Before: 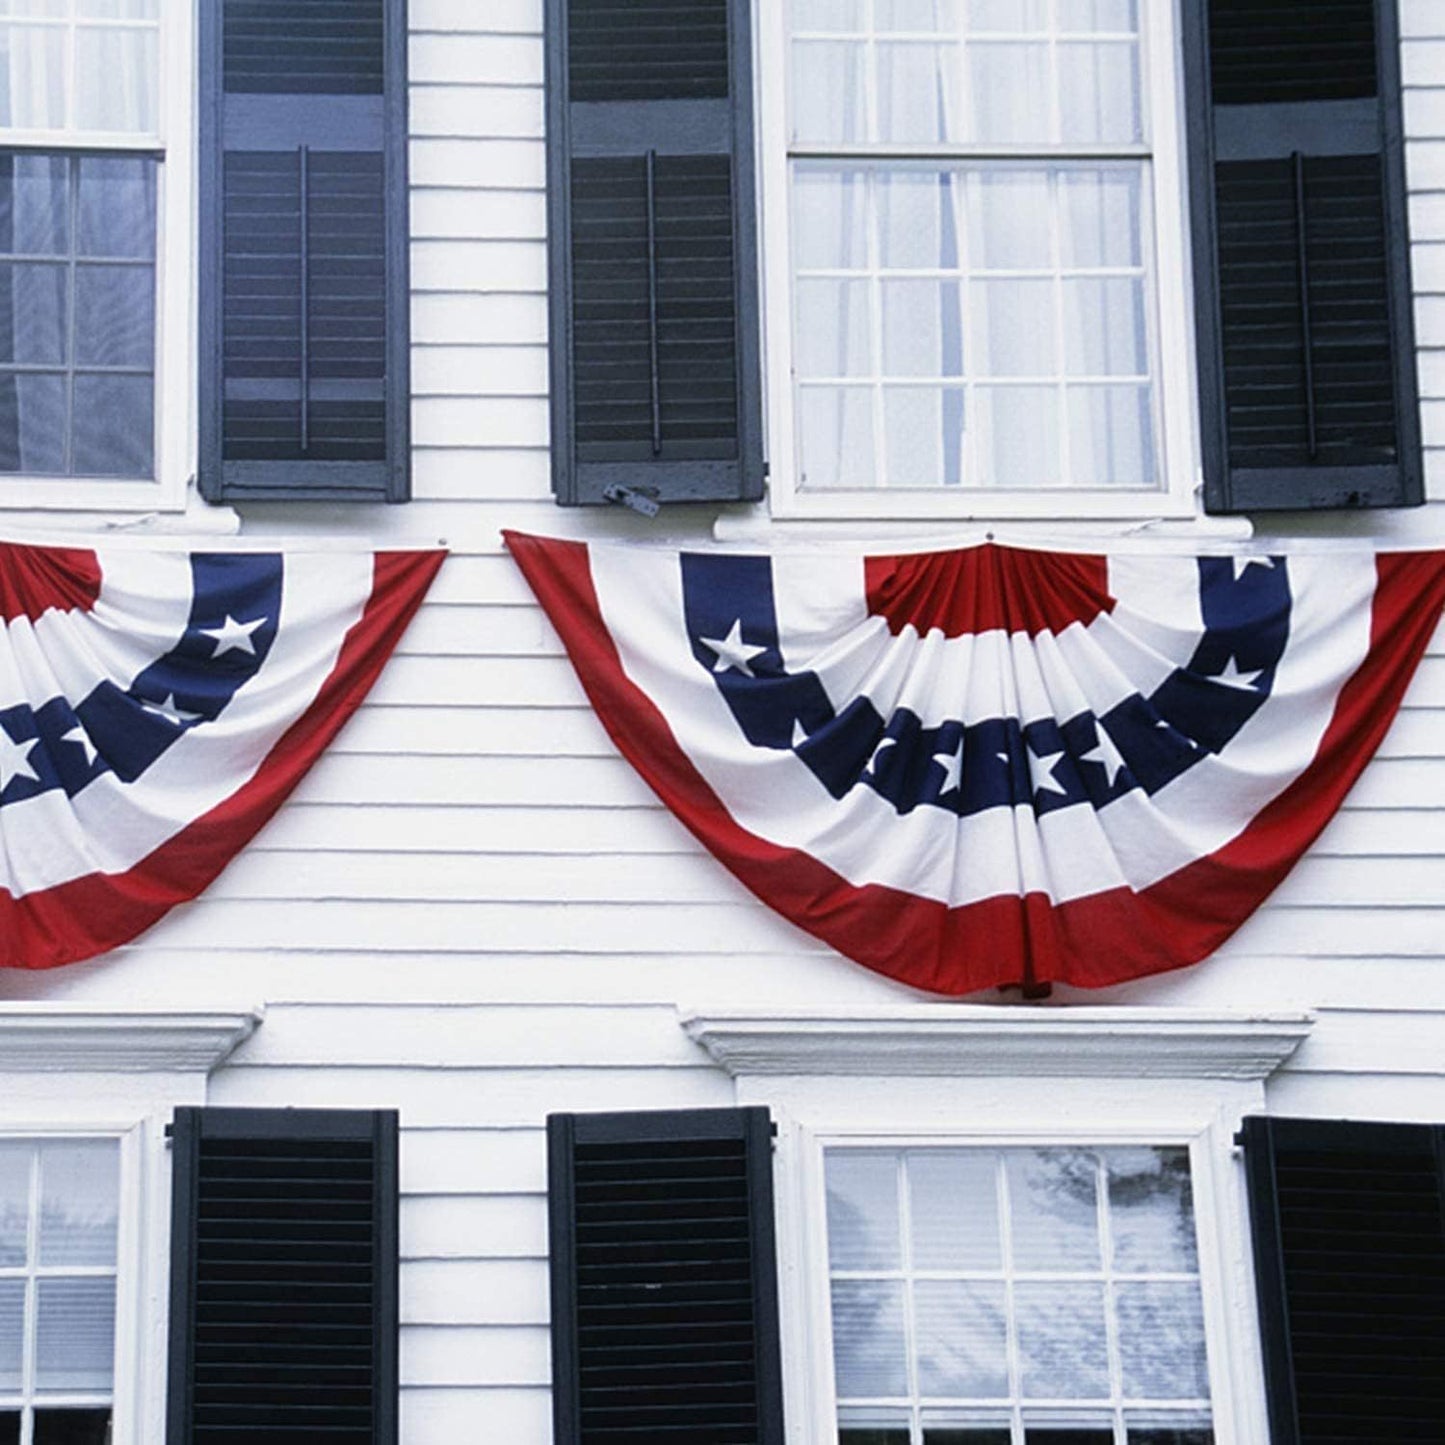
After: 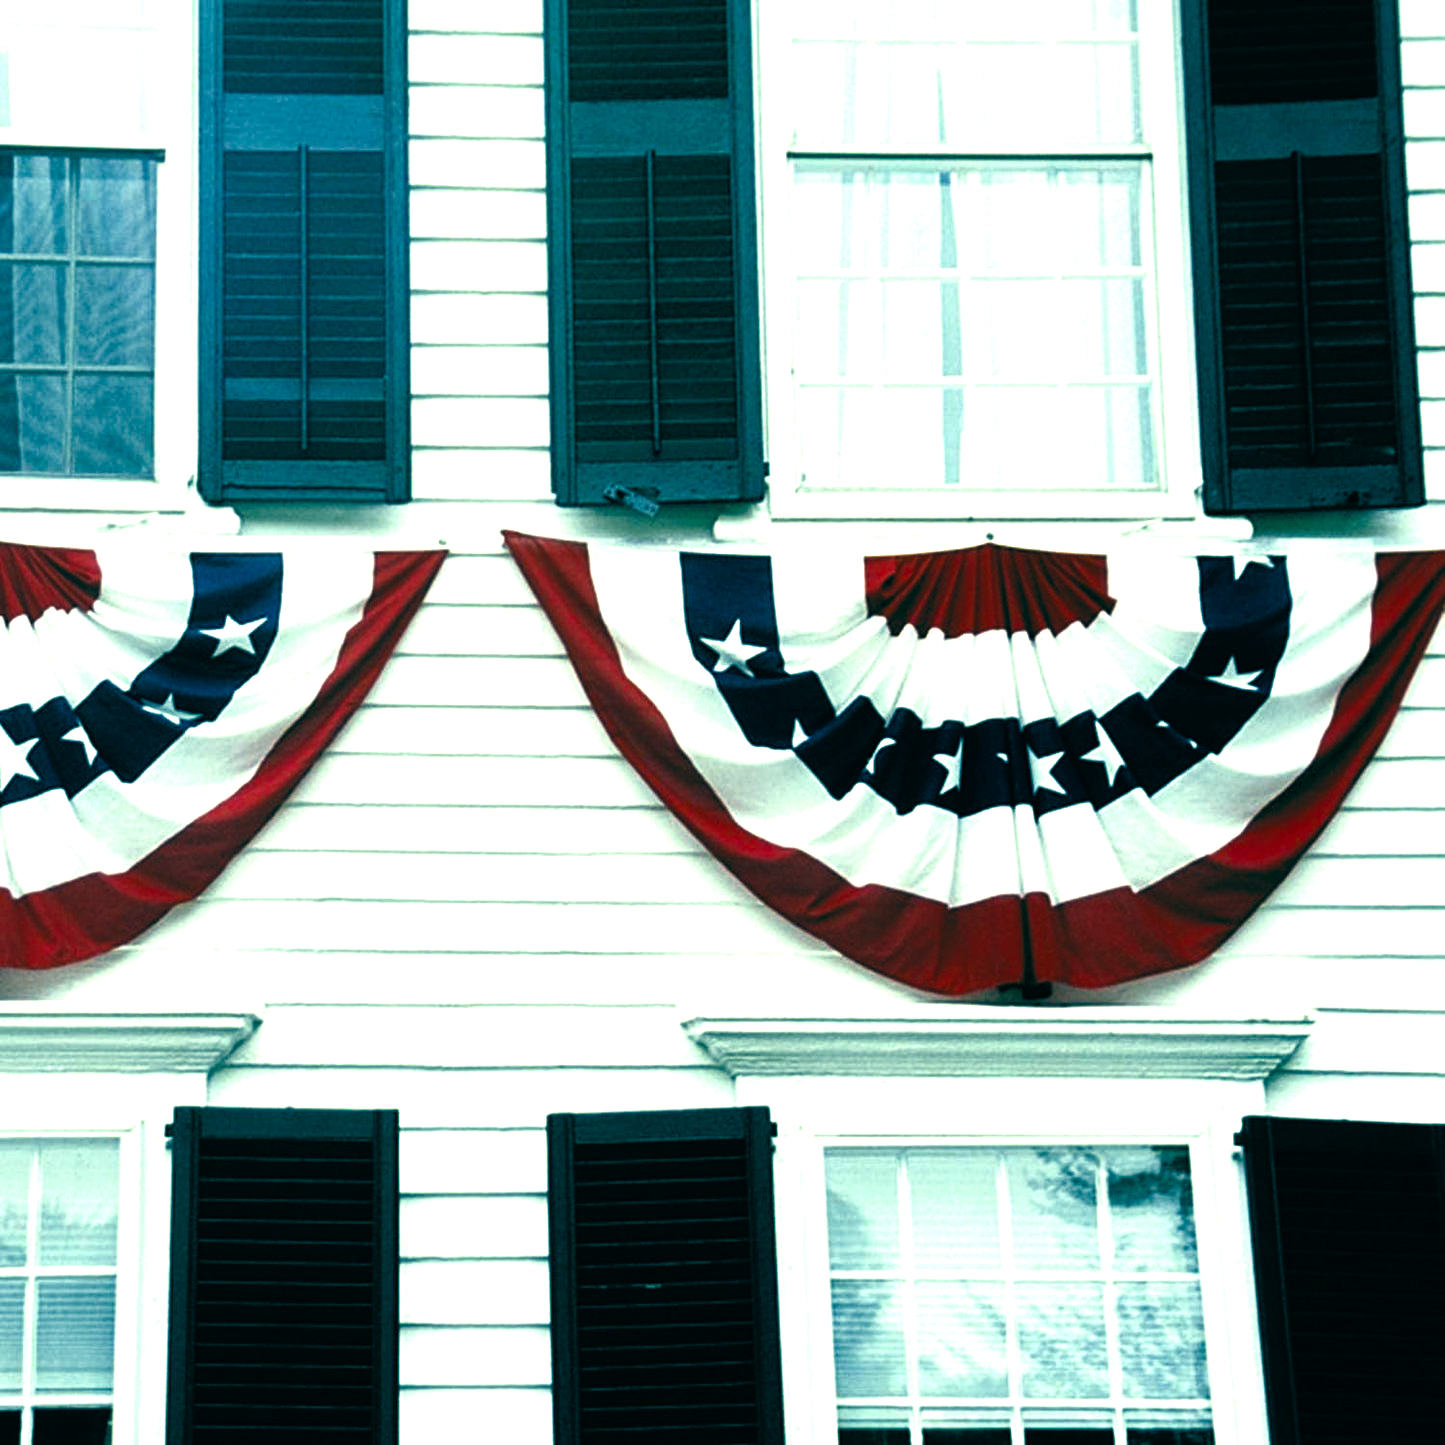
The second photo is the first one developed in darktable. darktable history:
color balance rgb: shadows lift › luminance -7.7%, shadows lift › chroma 2.13%, shadows lift › hue 165.27°, power › luminance -7.77%, power › chroma 1.1%, power › hue 215.88°, highlights gain › luminance 15.15%, highlights gain › chroma 7%, highlights gain › hue 125.57°, global offset › luminance -0.33%, global offset › chroma 0.11%, global offset › hue 165.27°, perceptual saturation grading › global saturation 24.42%, perceptual saturation grading › highlights -24.42%, perceptual saturation grading › mid-tones 24.42%, perceptual saturation grading › shadows 40%, perceptual brilliance grading › global brilliance -5%, perceptual brilliance grading › highlights 24.42%, perceptual brilliance grading › mid-tones 7%, perceptual brilliance grading › shadows -5%
color balance: lift [1.005, 0.99, 1.007, 1.01], gamma [1, 0.979, 1.011, 1.021], gain [0.923, 1.098, 1.025, 0.902], input saturation 90.45%, contrast 7.73%, output saturation 105.91%
